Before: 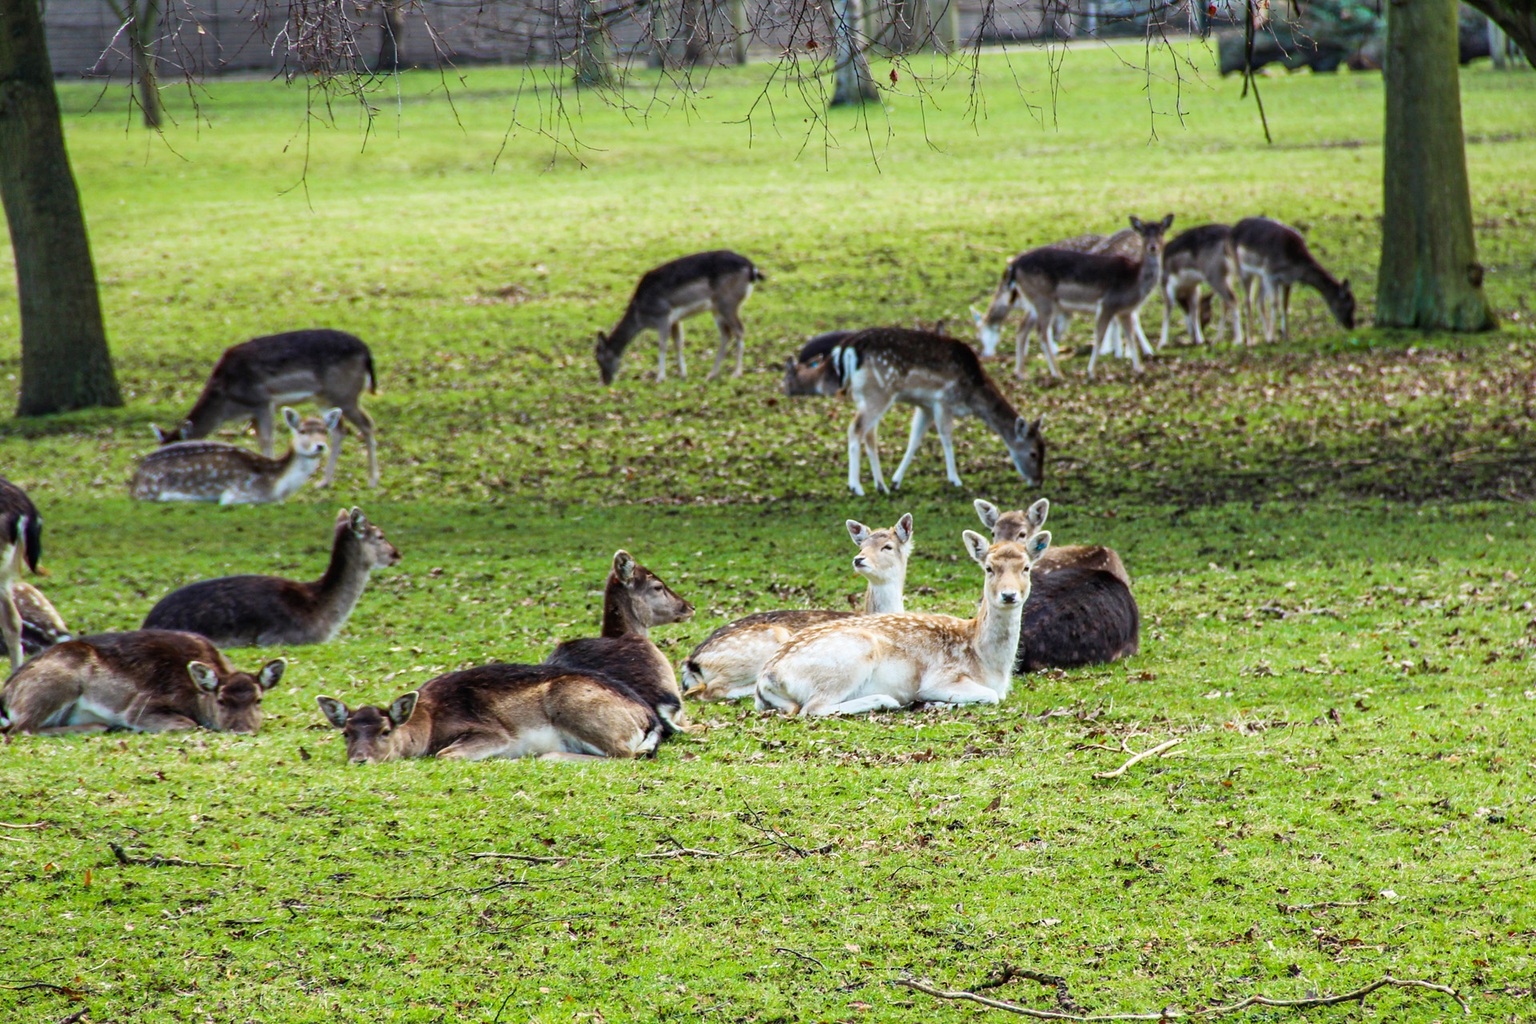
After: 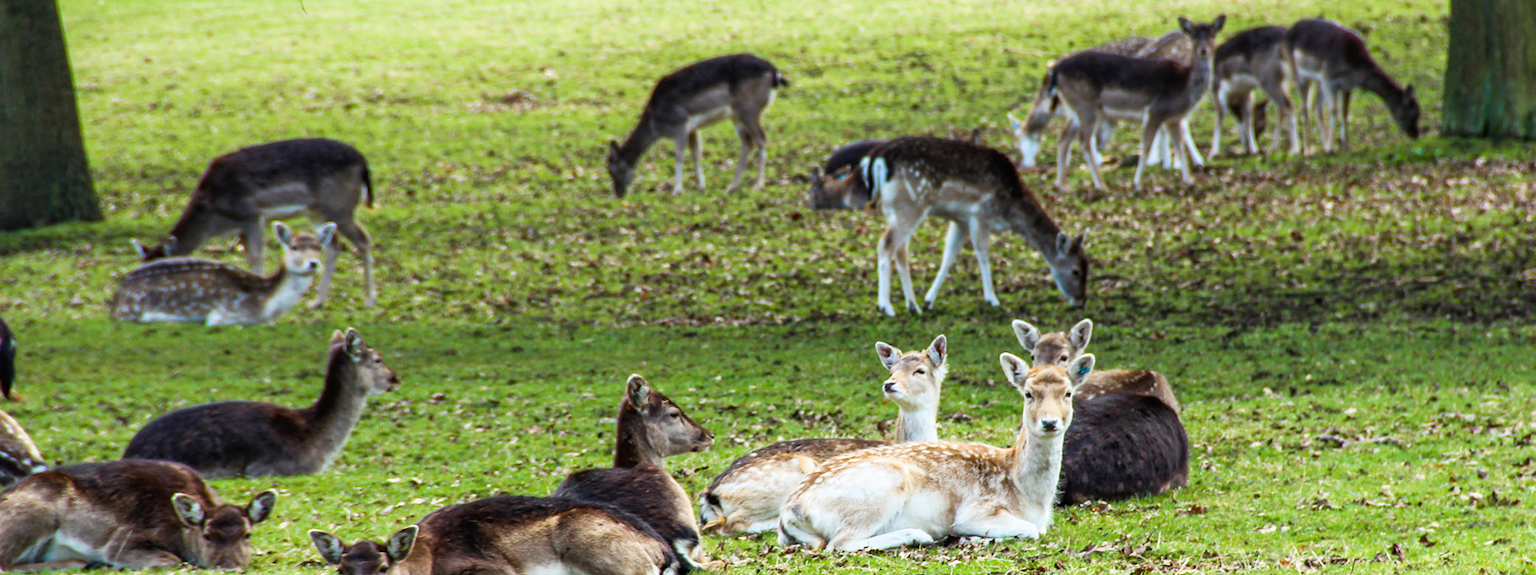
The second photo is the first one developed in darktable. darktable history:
crop: left 1.783%, top 19.577%, right 4.63%, bottom 27.834%
shadows and highlights: shadows -0.152, highlights 39.75
